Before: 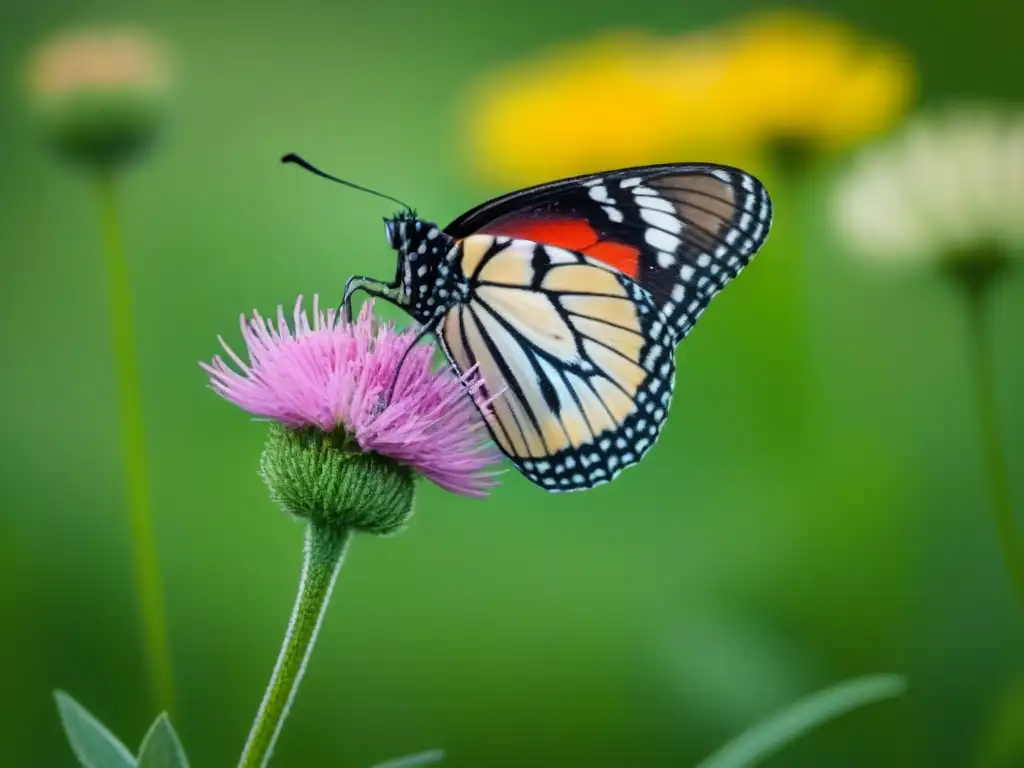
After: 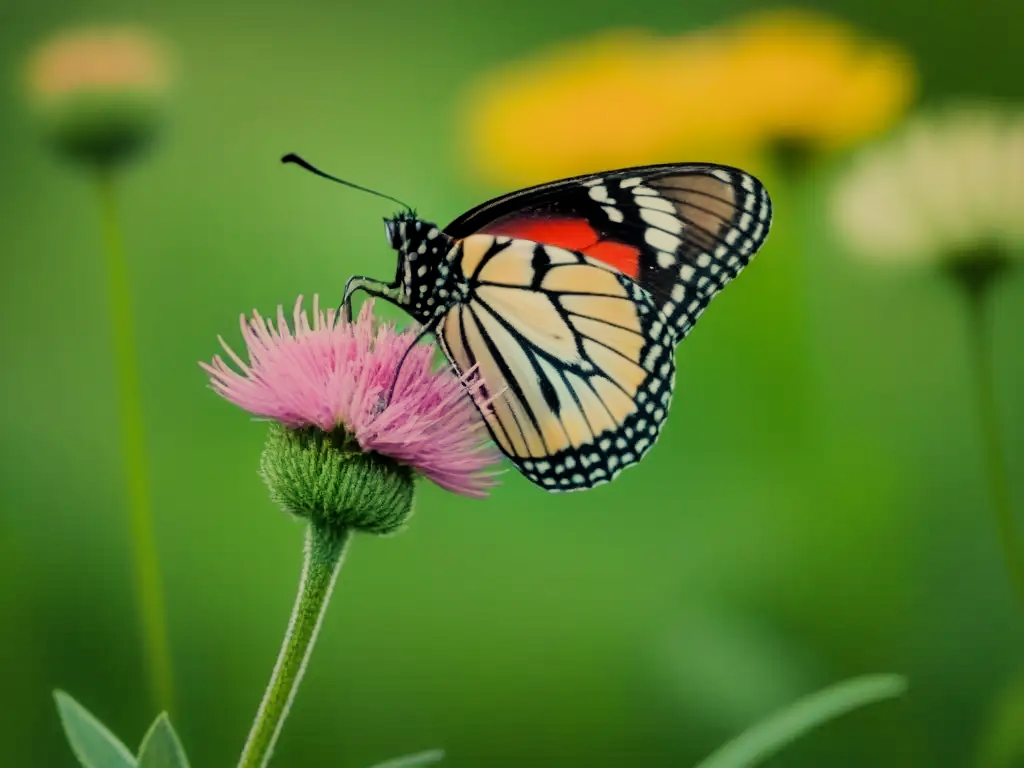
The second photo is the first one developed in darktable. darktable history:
white balance: red 1.08, blue 0.791
tone equalizer: on, module defaults
filmic rgb: black relative exposure -7.65 EV, white relative exposure 4.56 EV, hardness 3.61, contrast 1.05
shadows and highlights: low approximation 0.01, soften with gaussian
